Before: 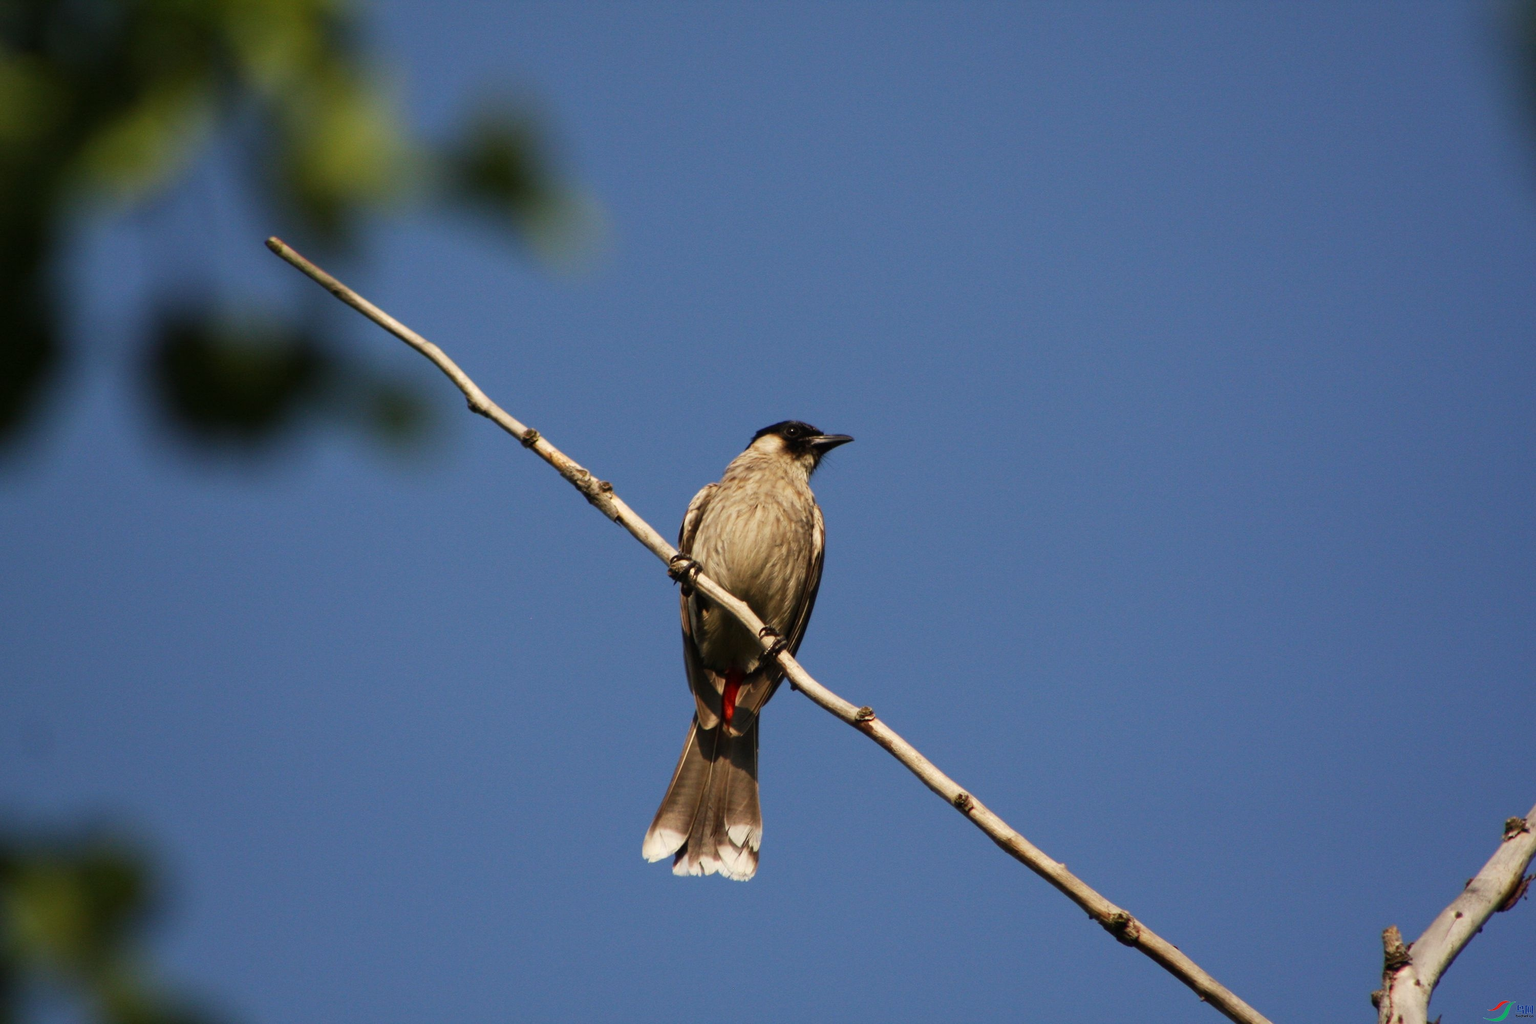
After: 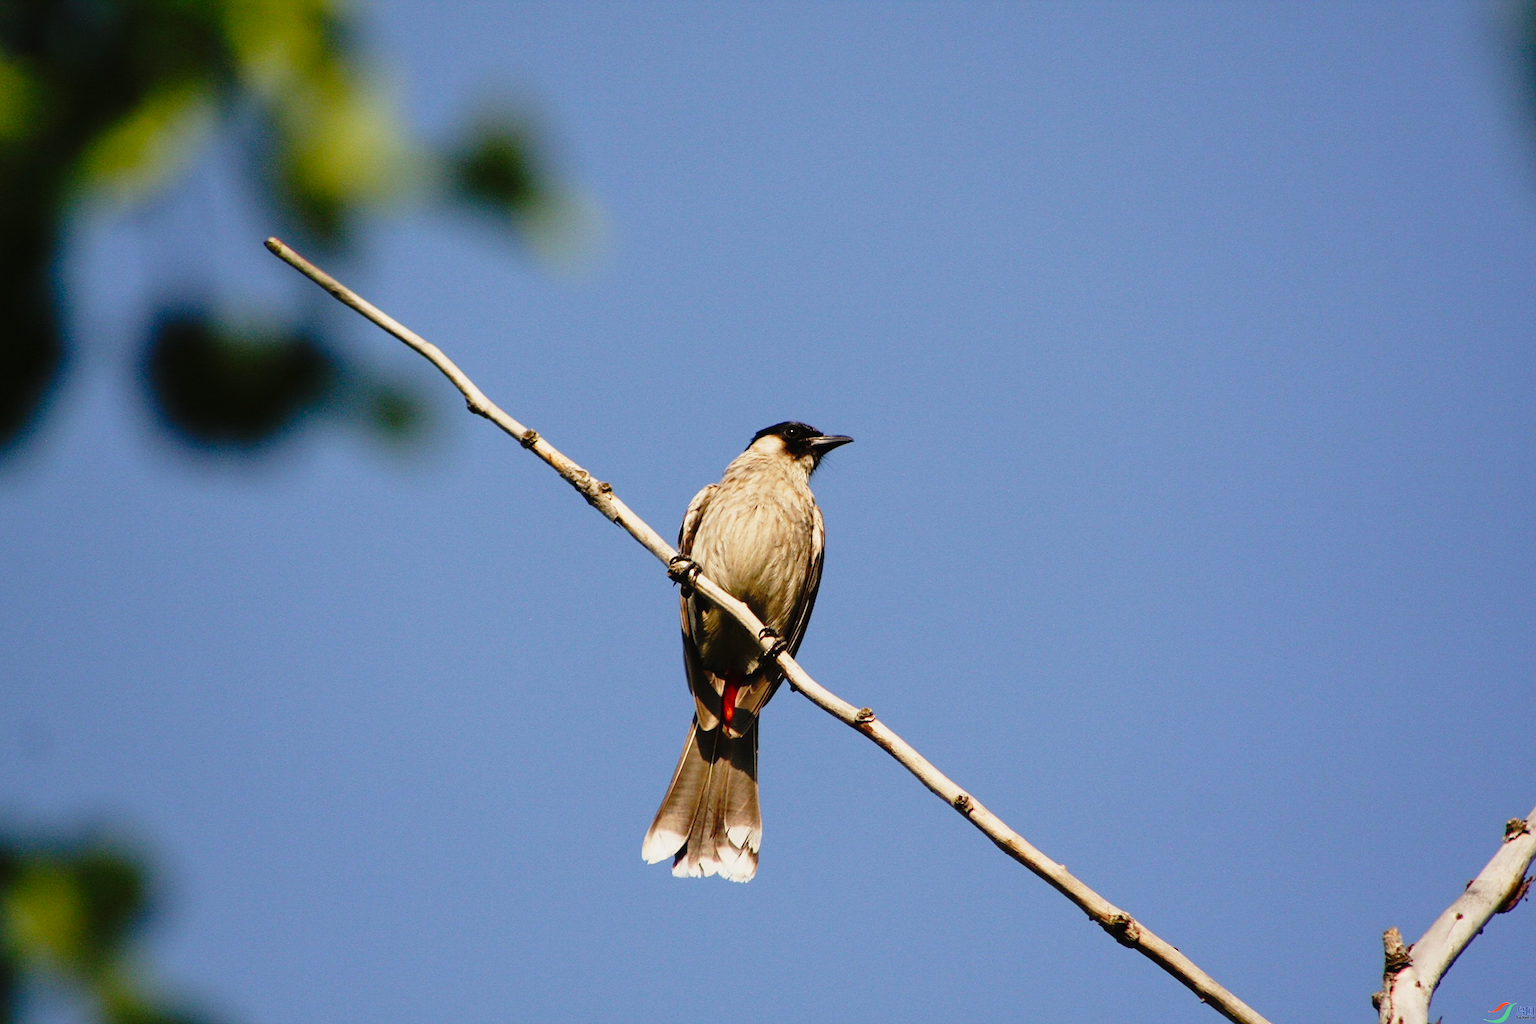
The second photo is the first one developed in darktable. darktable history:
exposure: black level correction 0.001, exposure 0.136 EV, compensate highlight preservation false
crop: left 0.125%
levels: levels [0, 0.498, 1]
sharpen: on, module defaults
tone curve: curves: ch0 [(0, 0.013) (0.129, 0.1) (0.291, 0.375) (0.46, 0.576) (0.667, 0.78) (0.851, 0.903) (0.997, 0.951)]; ch1 [(0, 0) (0.353, 0.344) (0.45, 0.46) (0.498, 0.495) (0.528, 0.531) (0.563, 0.566) (0.592, 0.609) (0.657, 0.672) (1, 1)]; ch2 [(0, 0) (0.333, 0.346) (0.375, 0.375) (0.427, 0.44) (0.5, 0.501) (0.505, 0.505) (0.544, 0.573) (0.576, 0.615) (0.612, 0.644) (0.66, 0.715) (1, 1)], preserve colors none
